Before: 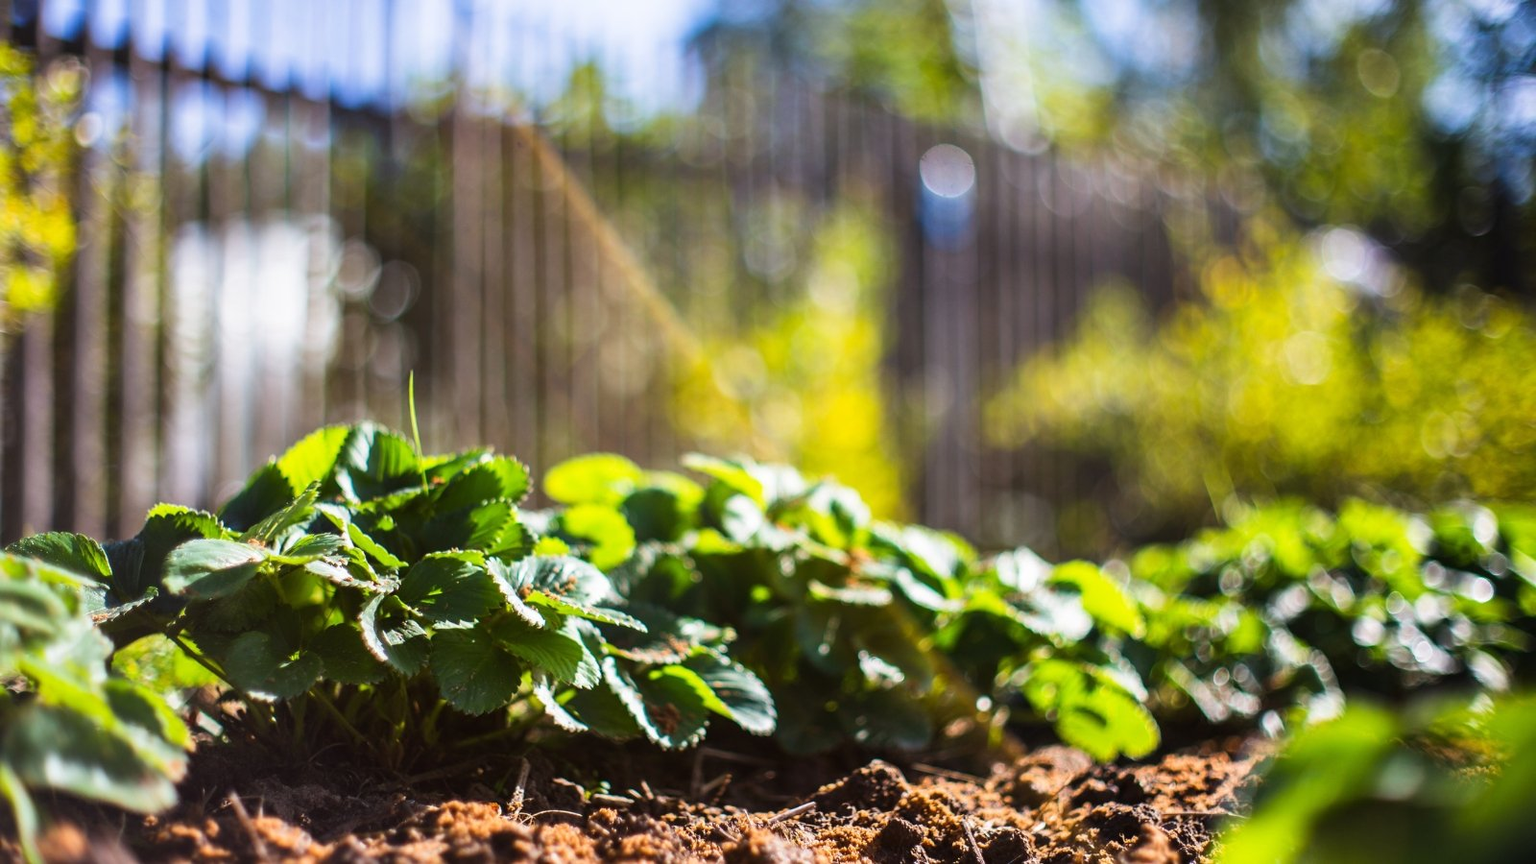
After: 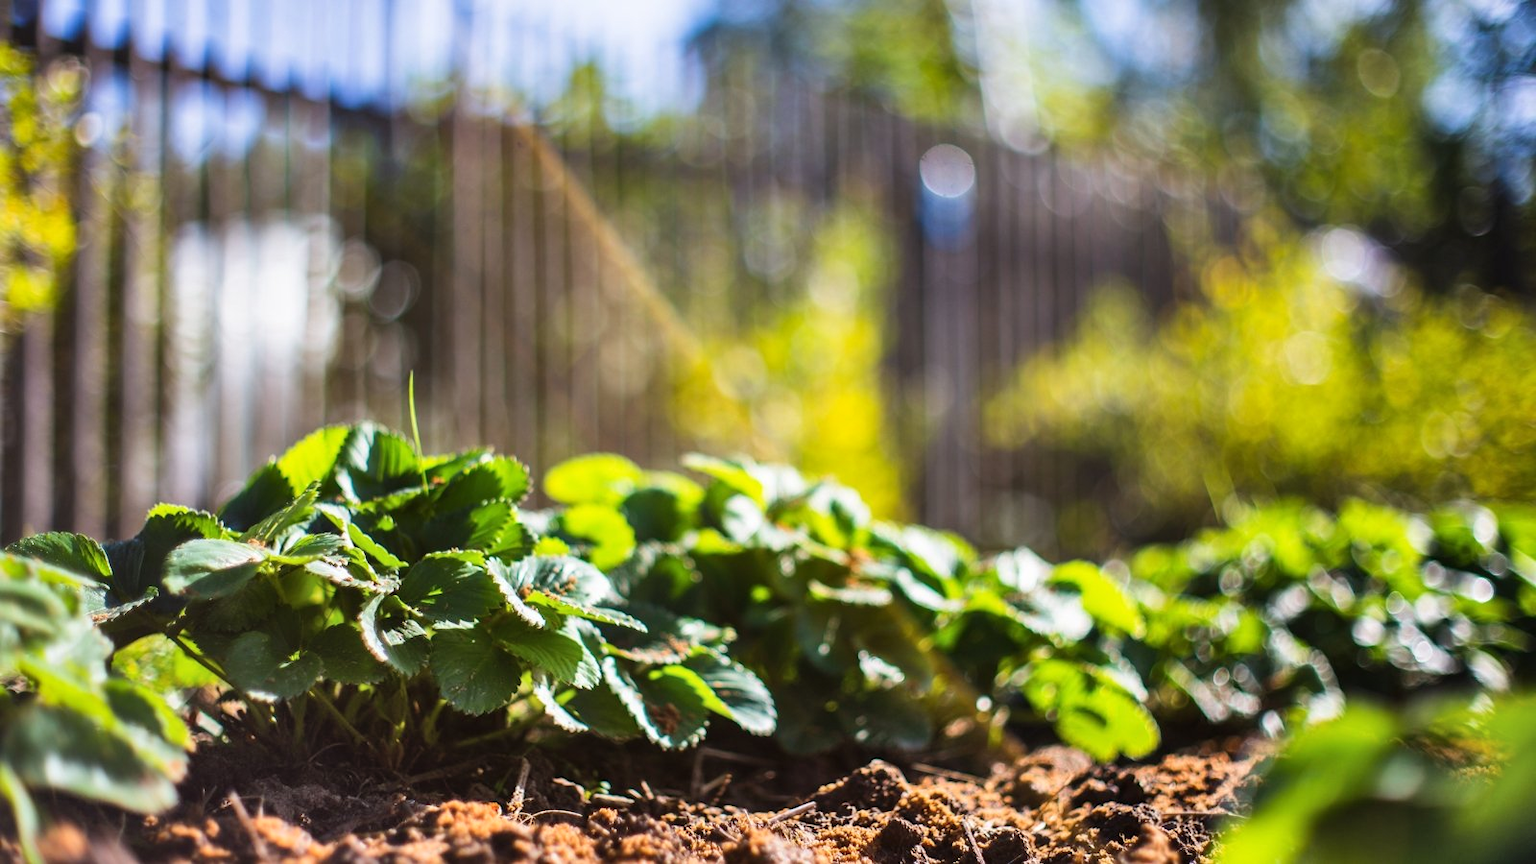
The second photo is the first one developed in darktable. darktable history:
shadows and highlights: shadows 75, highlights -25, soften with gaussian
